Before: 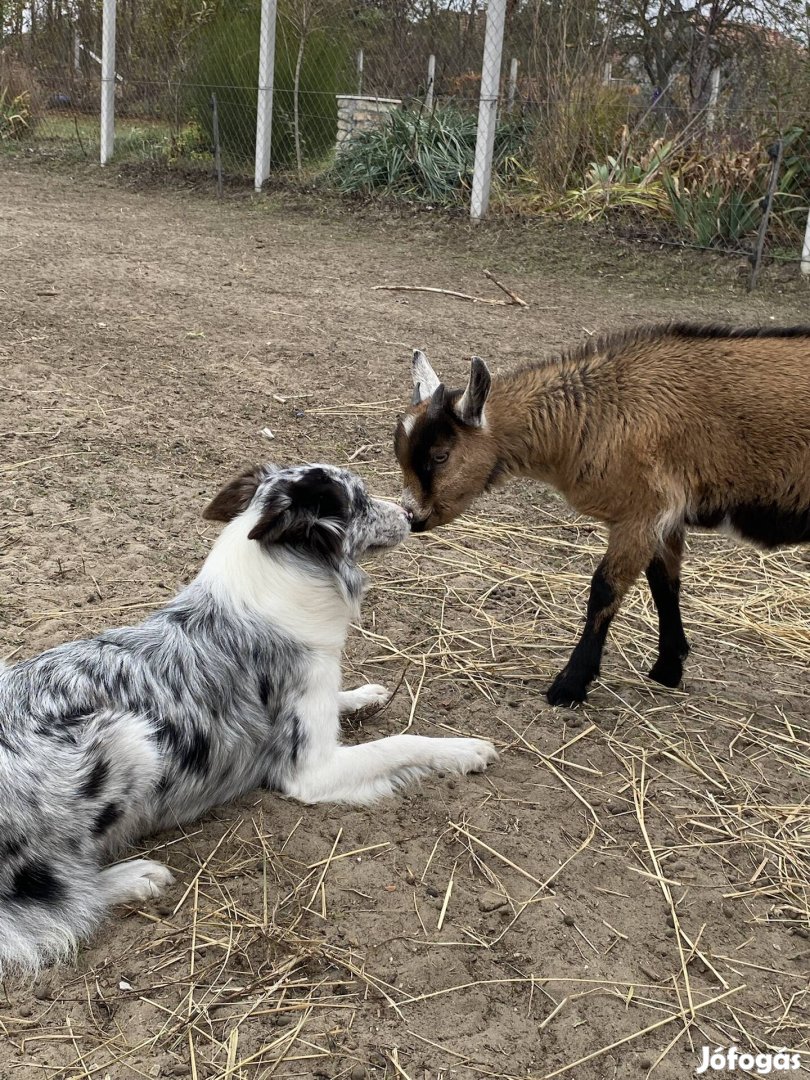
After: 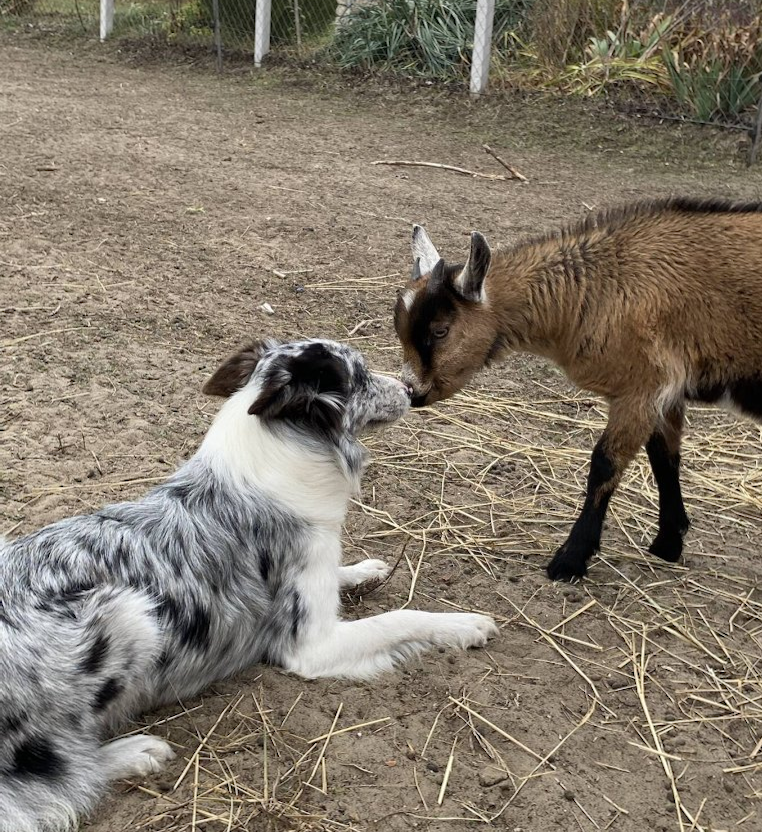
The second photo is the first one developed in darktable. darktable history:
crop and rotate: angle 0.066°, top 11.53%, right 5.718%, bottom 11.253%
